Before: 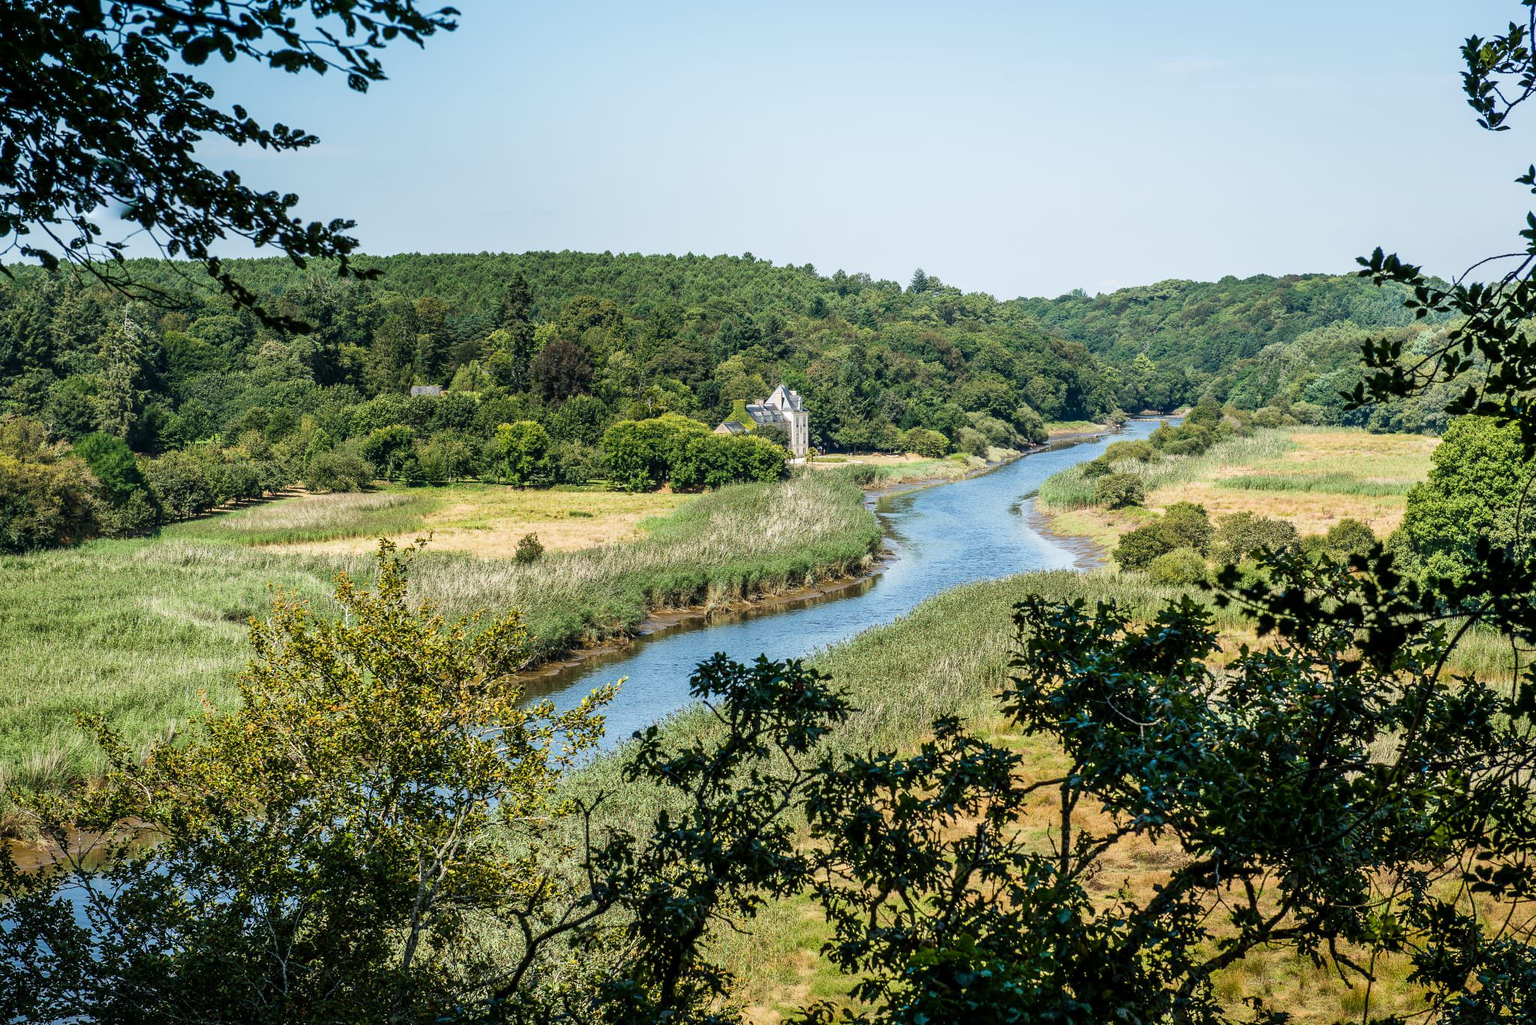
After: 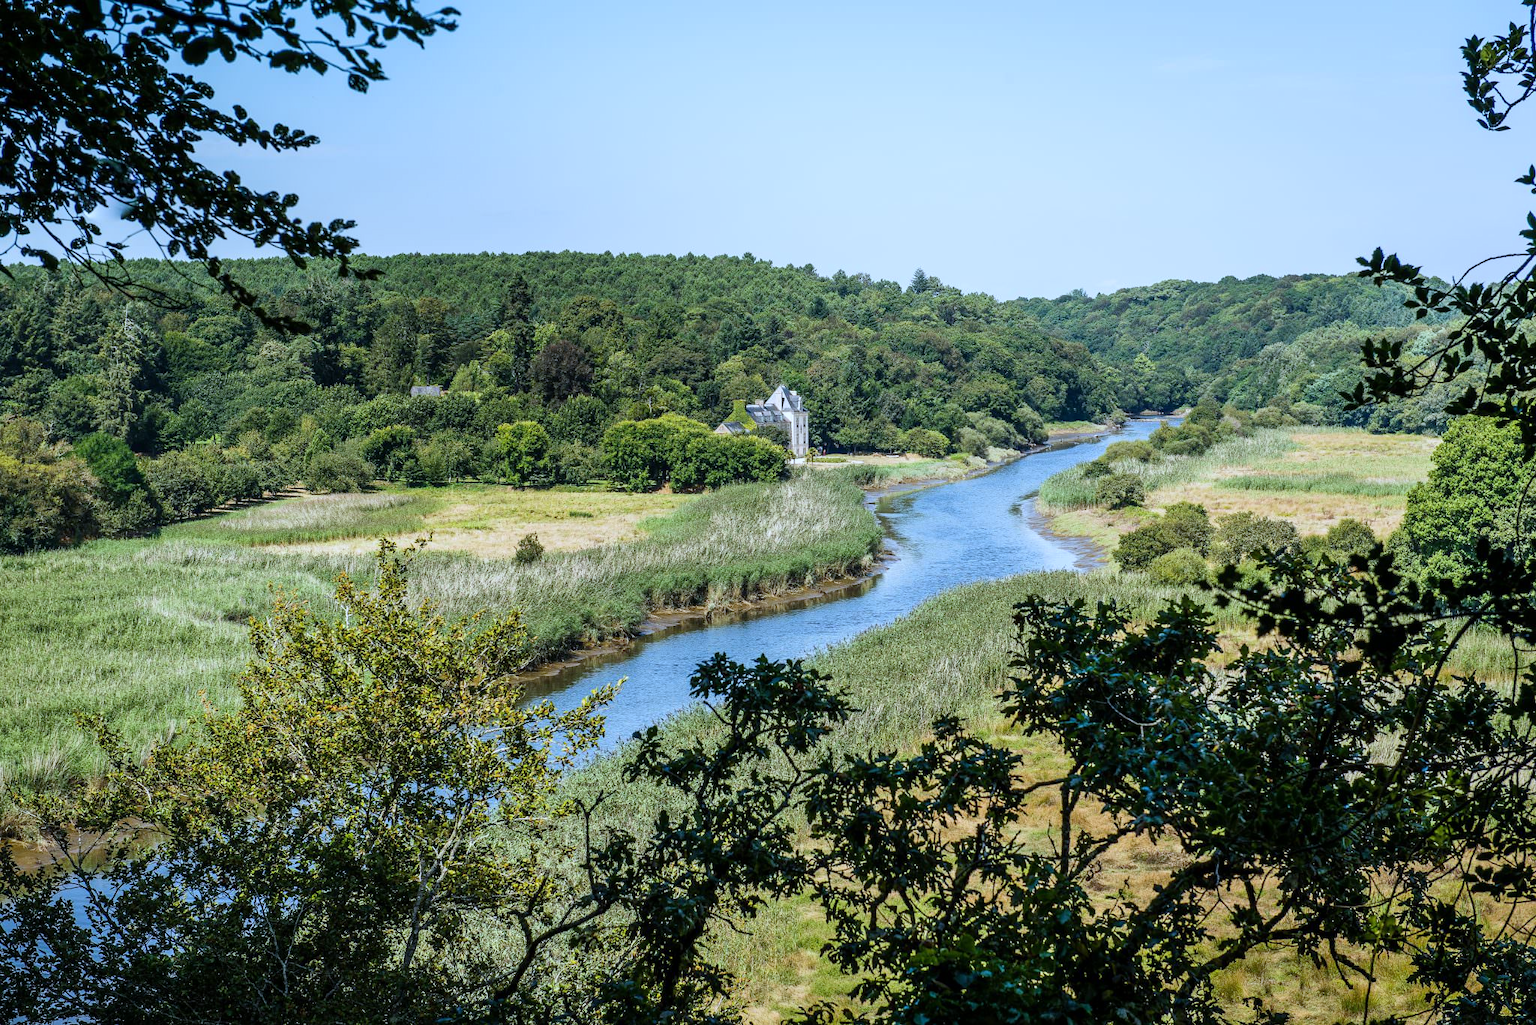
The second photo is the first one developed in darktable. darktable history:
exposure: exposure -0.048 EV, compensate highlight preservation false
white balance: red 0.926, green 1.003, blue 1.133
